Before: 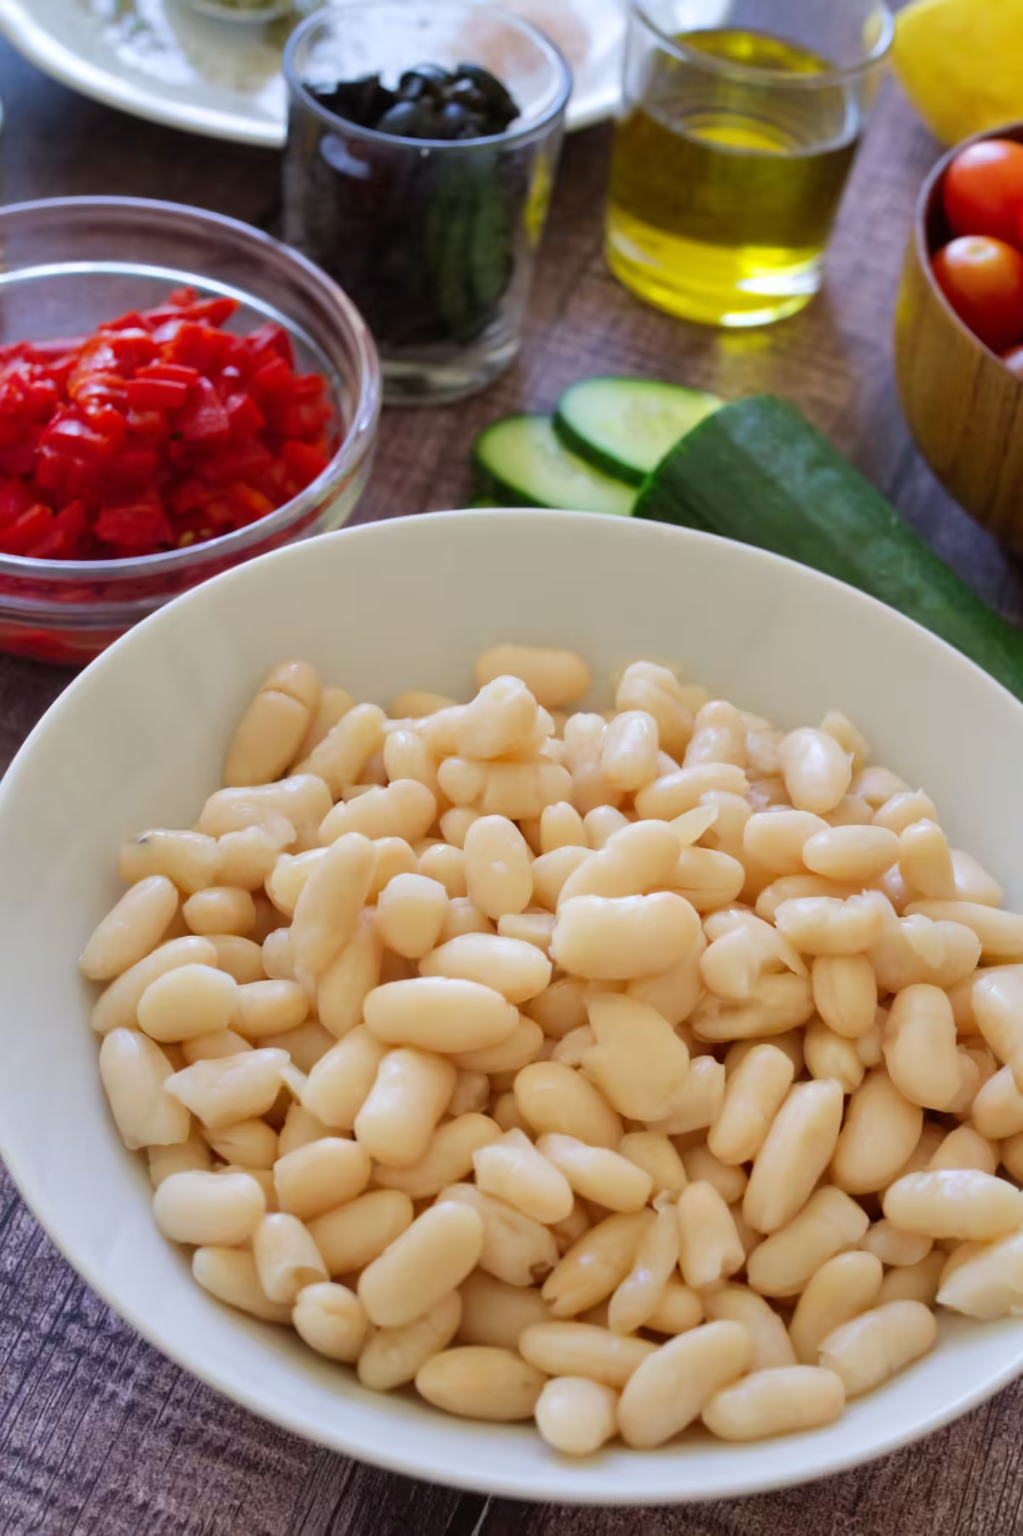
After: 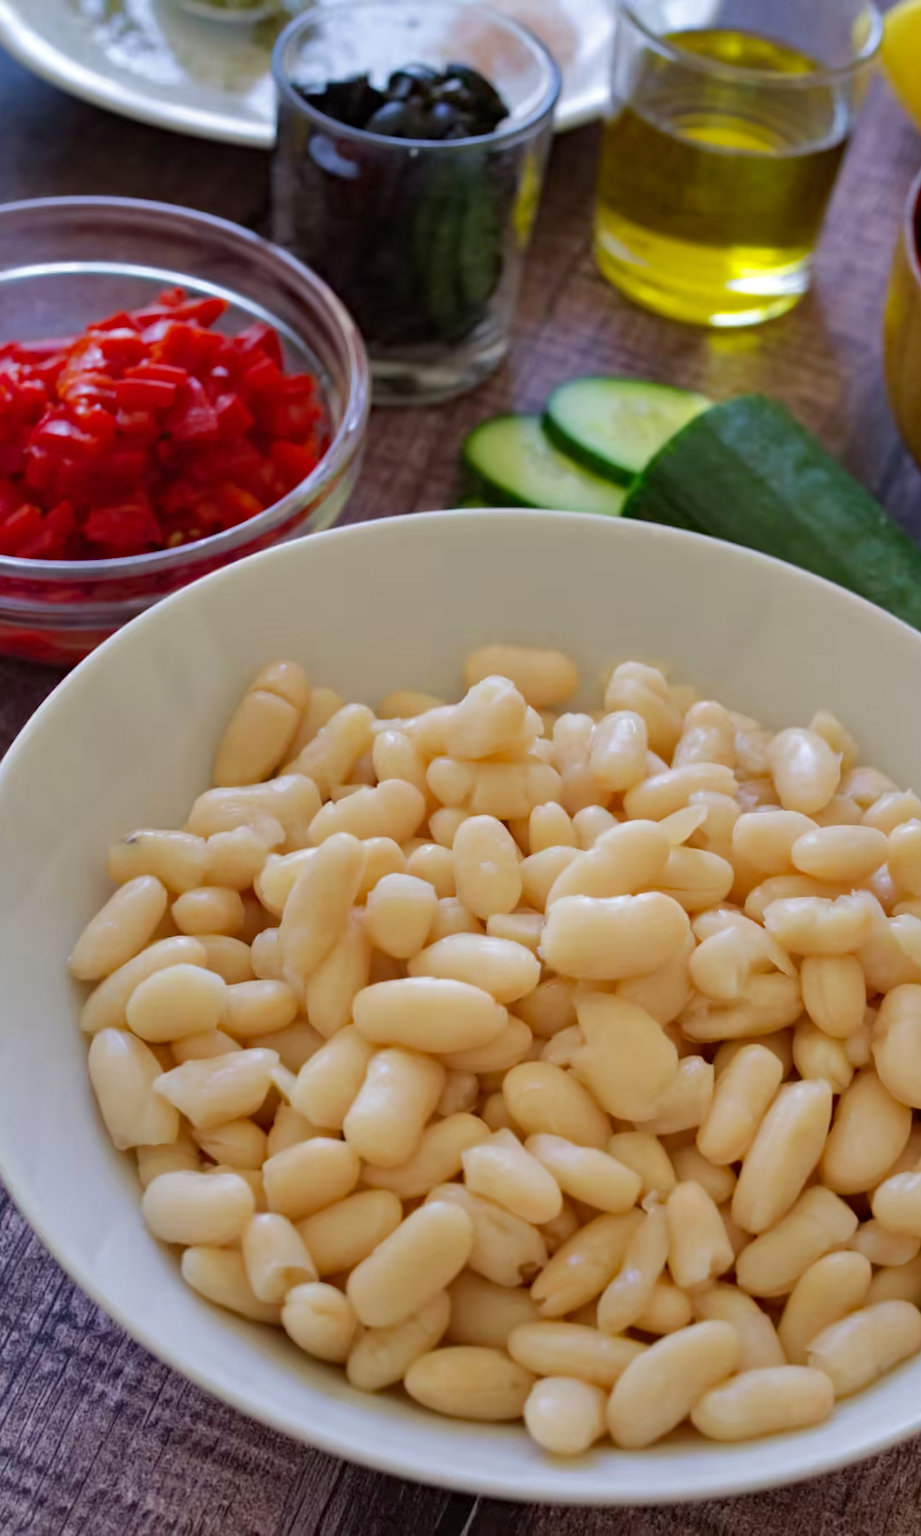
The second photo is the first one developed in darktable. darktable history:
base curve: curves: ch0 [(0, 0) (0.74, 0.67) (1, 1)]
haze removal: compatibility mode true, adaptive false
crop and rotate: left 1.088%, right 8.807%
